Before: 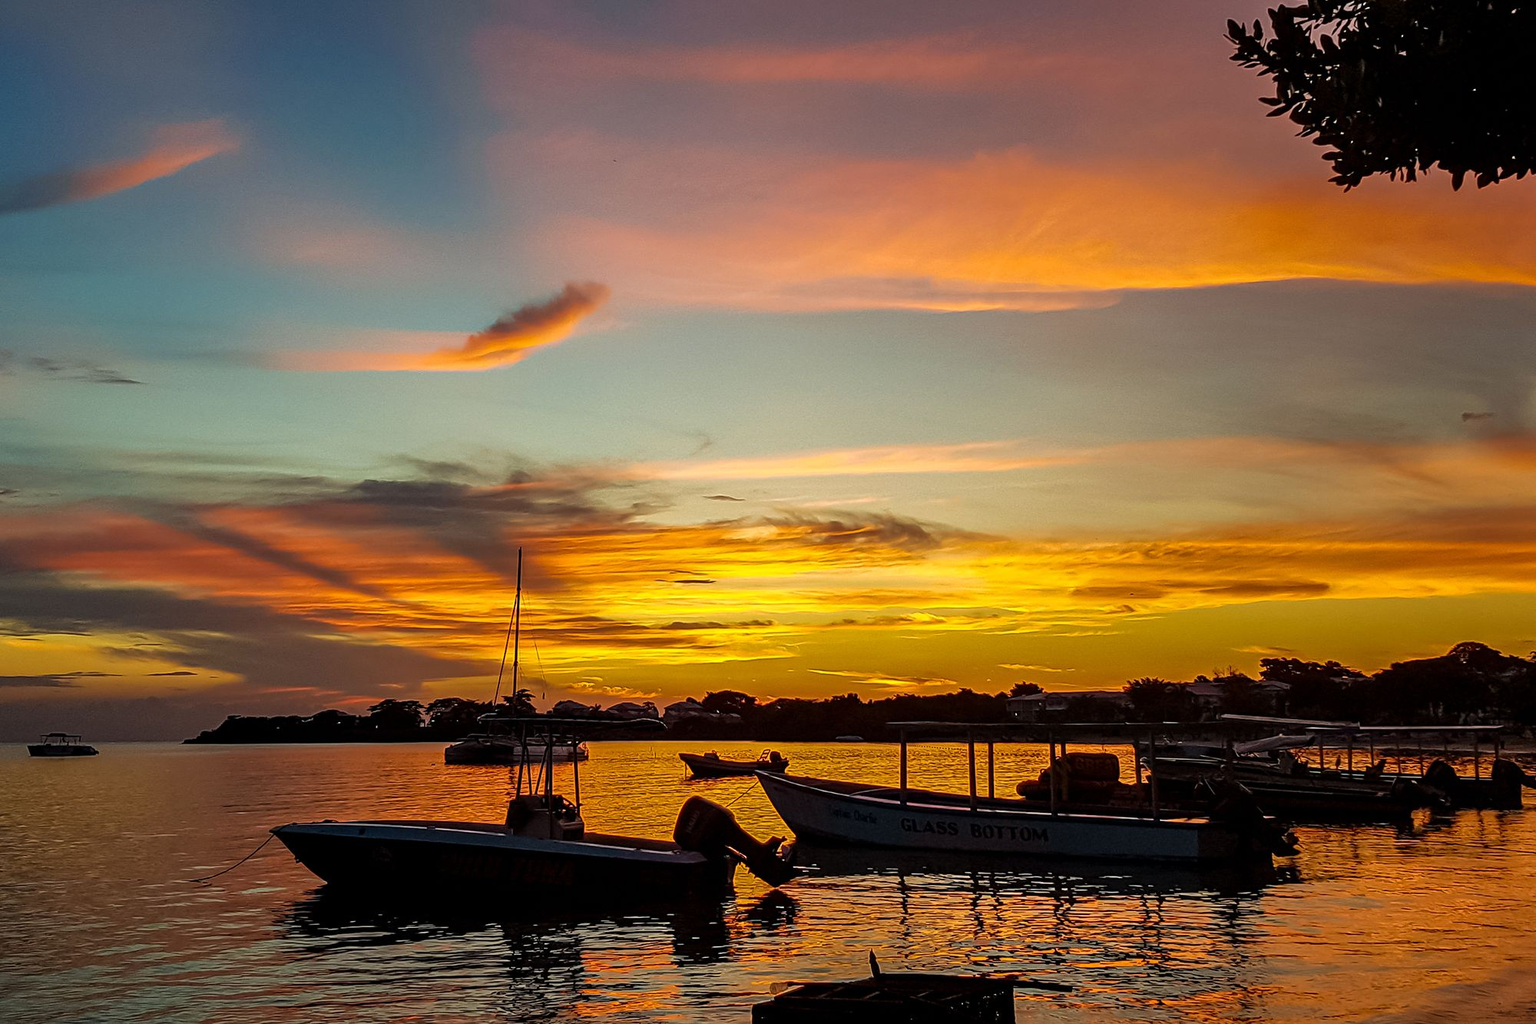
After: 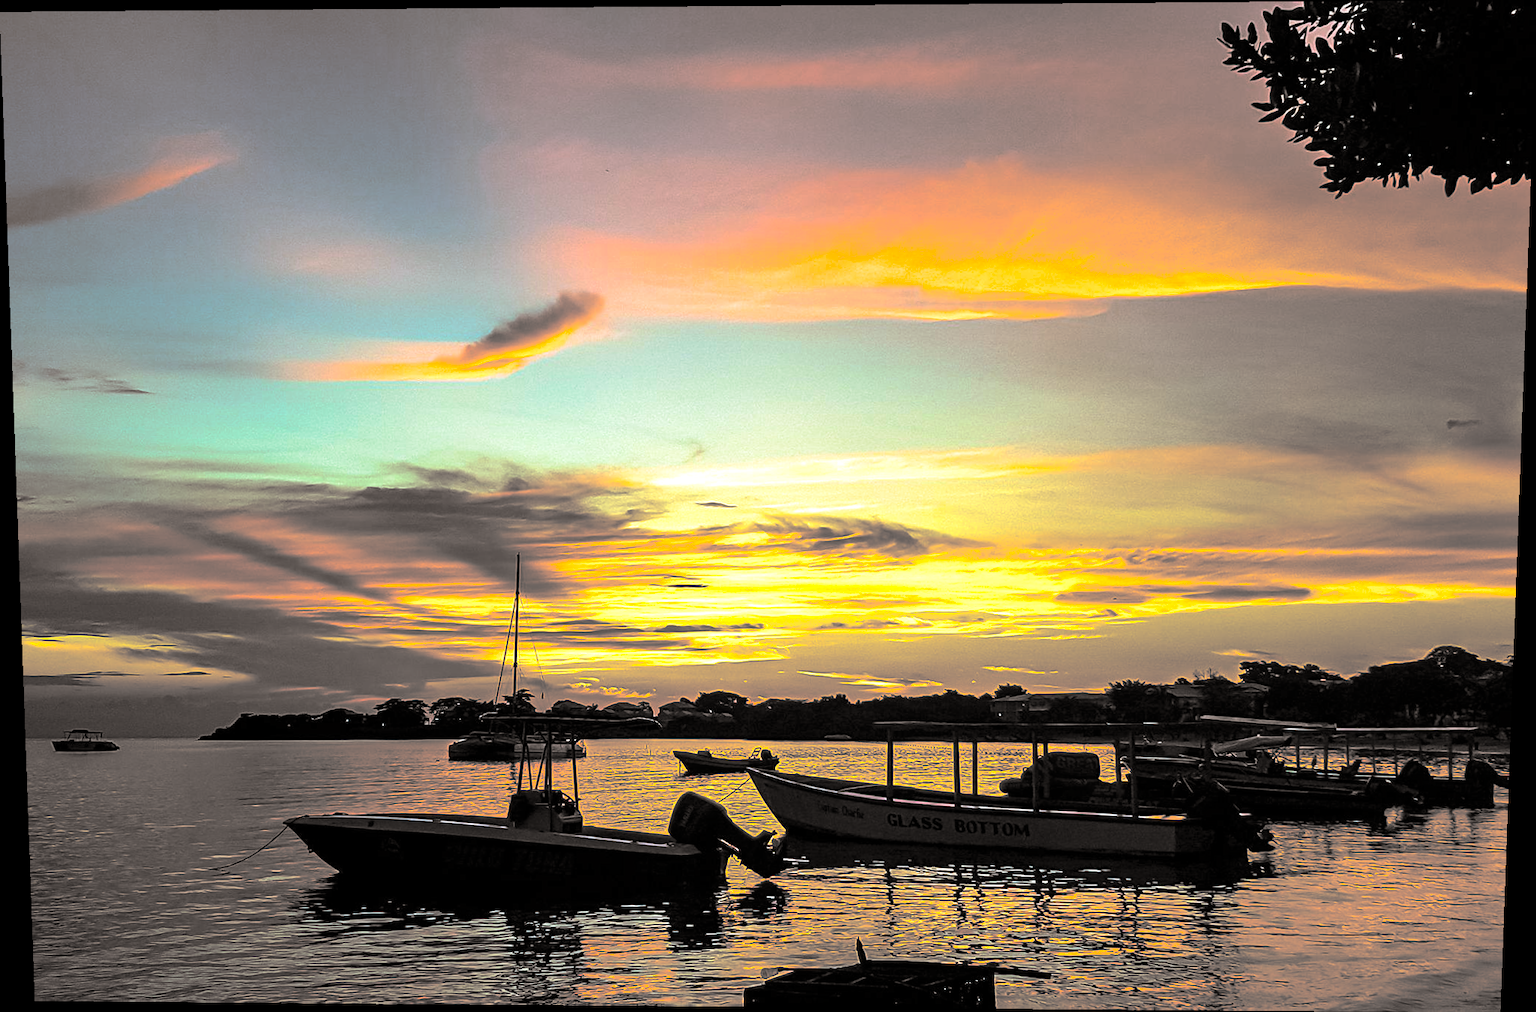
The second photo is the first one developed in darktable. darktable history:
base curve: curves: ch0 [(0, 0) (0.989, 0.992)], preserve colors none
color balance rgb: linear chroma grading › global chroma 10%, perceptual saturation grading › global saturation 40%, perceptual brilliance grading › global brilliance 30%, global vibrance 20%
split-toning: shadows › hue 26°, shadows › saturation 0.09, highlights › hue 40°, highlights › saturation 0.18, balance -63, compress 0%
color correction: highlights a* -10.04, highlights b* -10.37
rotate and perspective: lens shift (vertical) 0.048, lens shift (horizontal) -0.024, automatic cropping off
